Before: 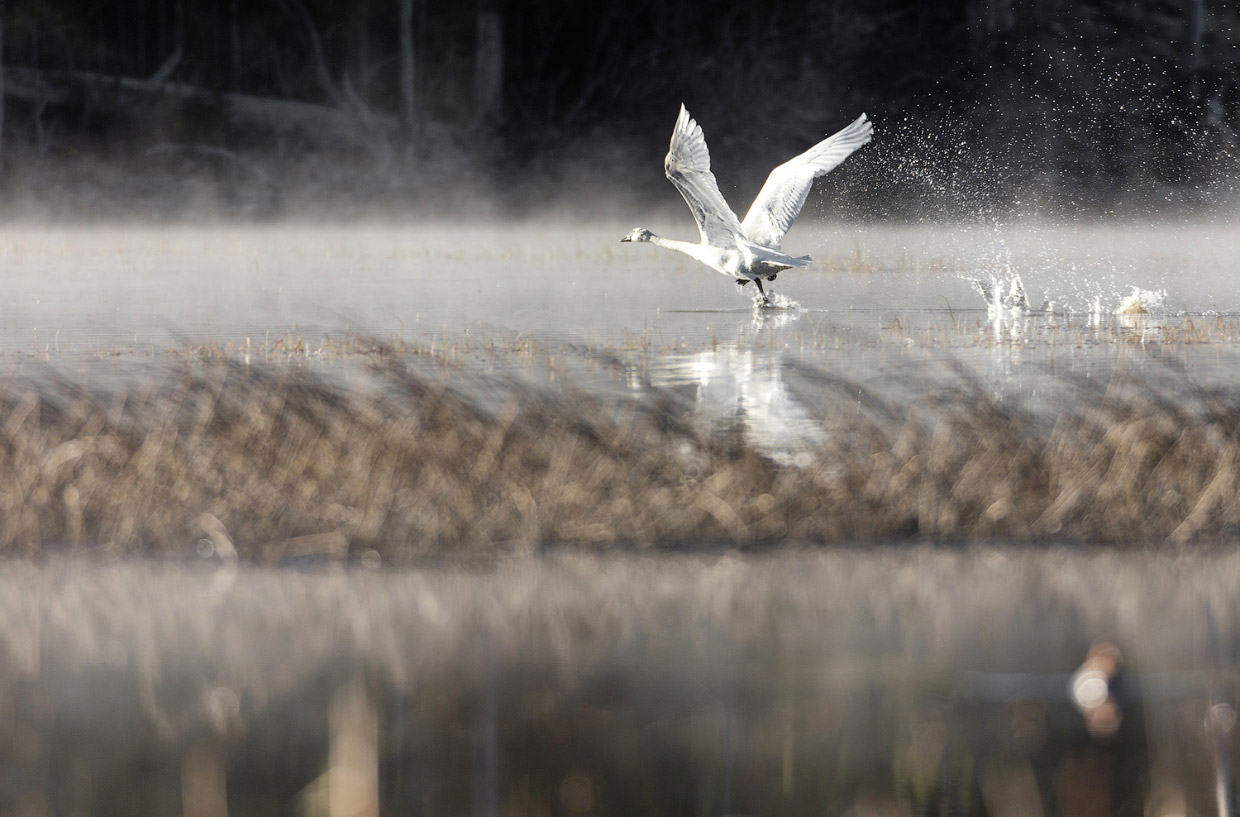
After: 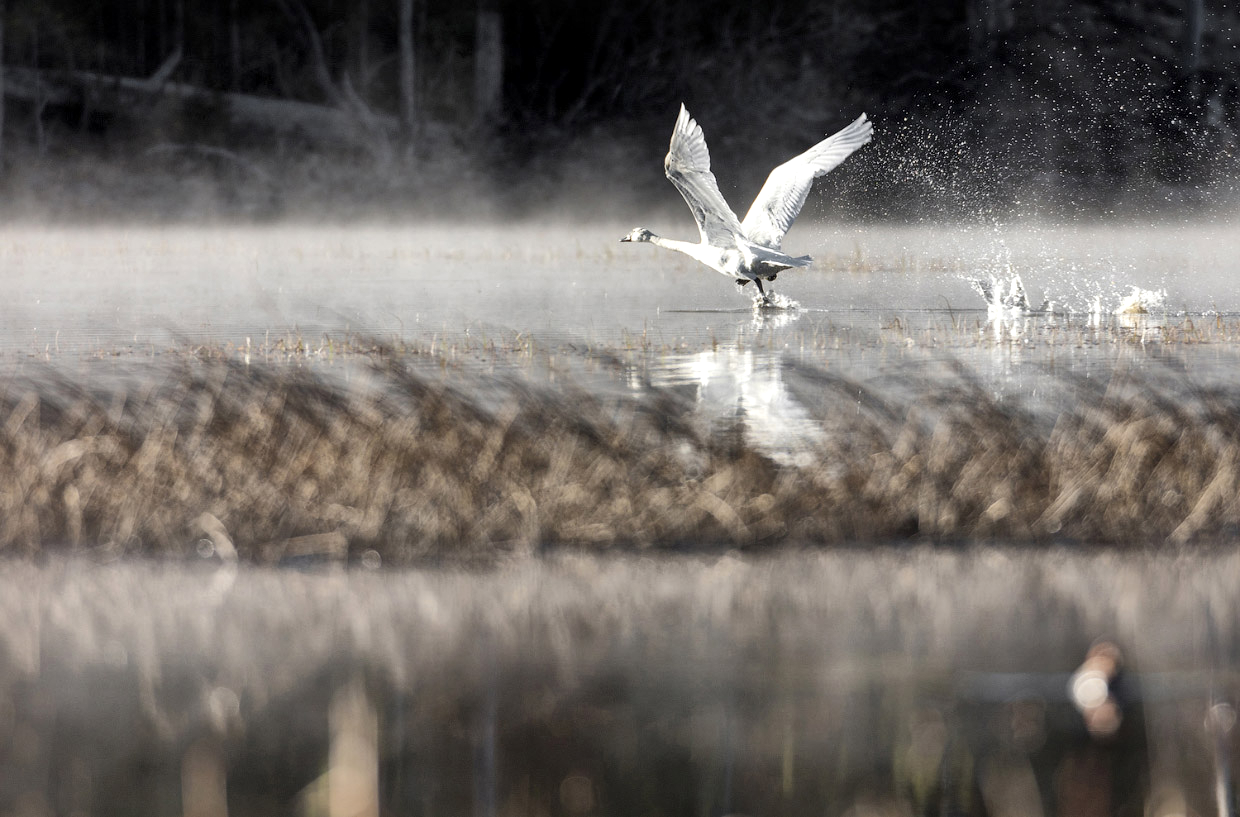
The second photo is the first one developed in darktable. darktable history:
local contrast: mode bilateral grid, contrast 19, coarseness 50, detail 161%, midtone range 0.2
tone equalizer: on, module defaults
